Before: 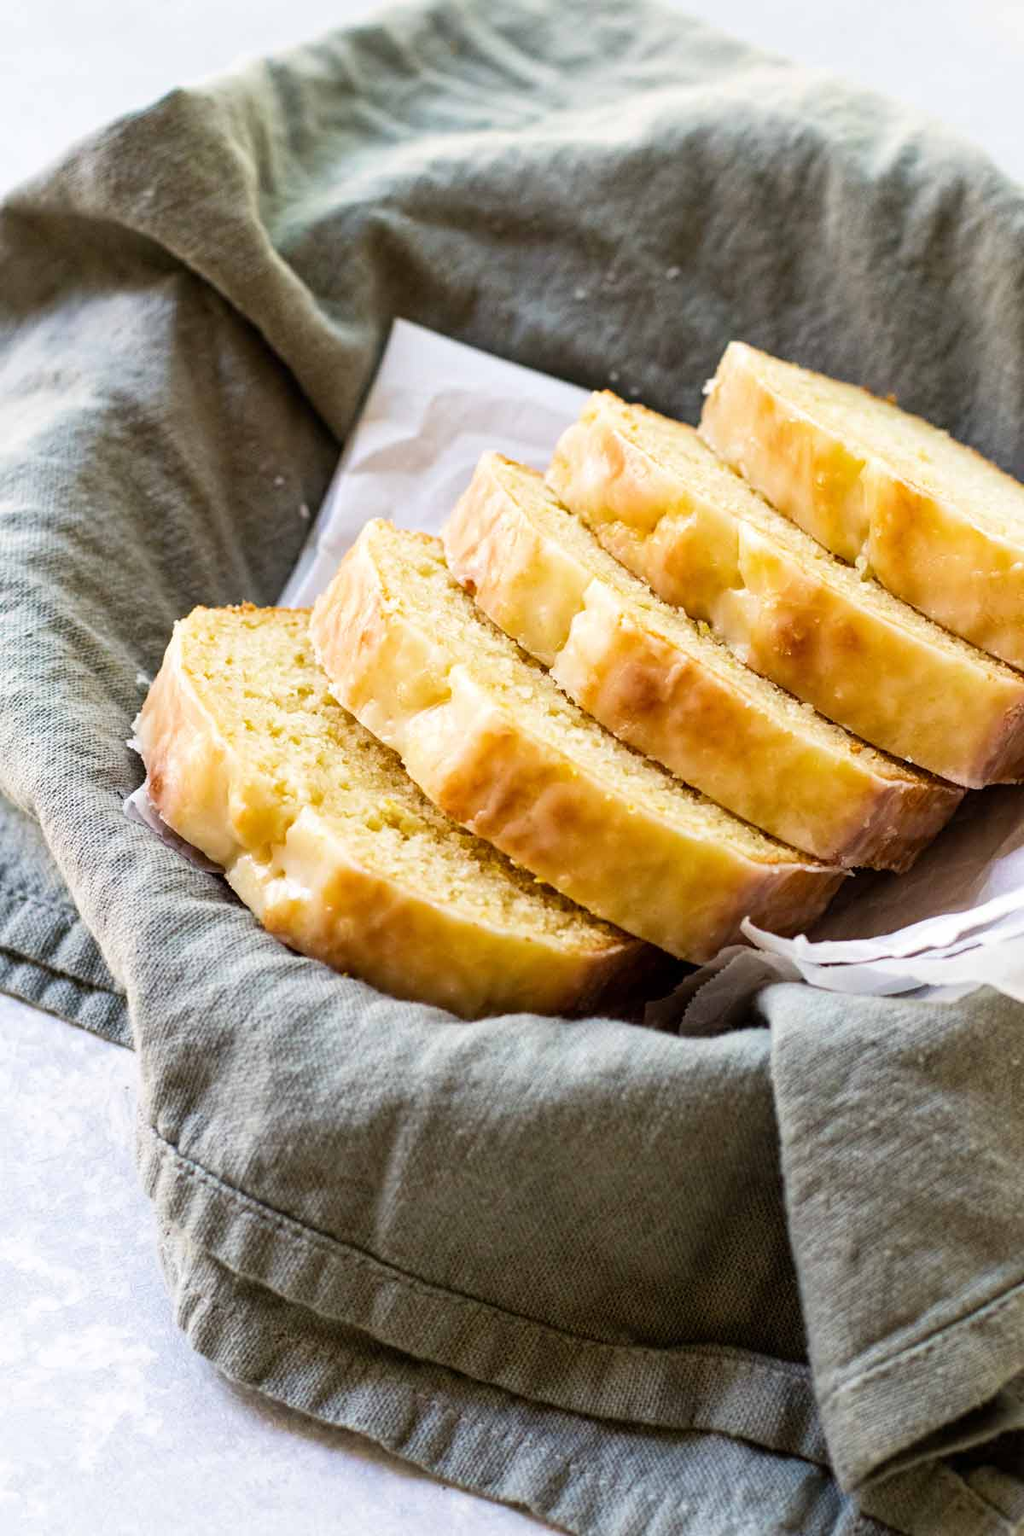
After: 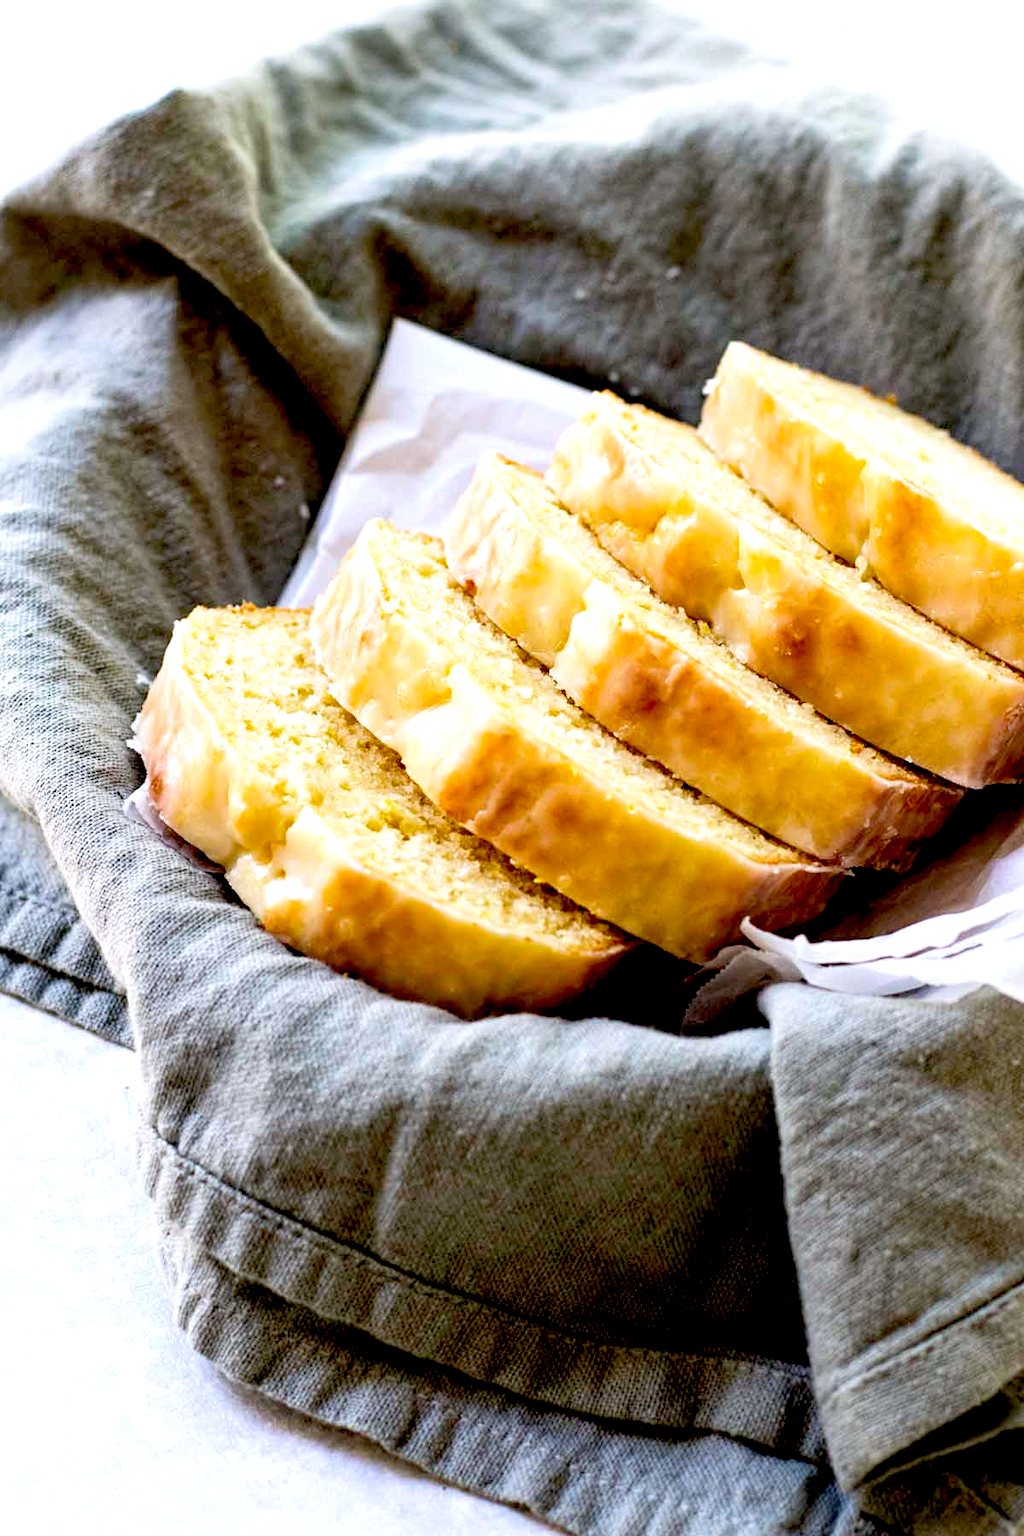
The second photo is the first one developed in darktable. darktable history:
exposure: black level correction 0.031, exposure 0.304 EV, compensate highlight preservation false
white balance: red 0.984, blue 1.059
